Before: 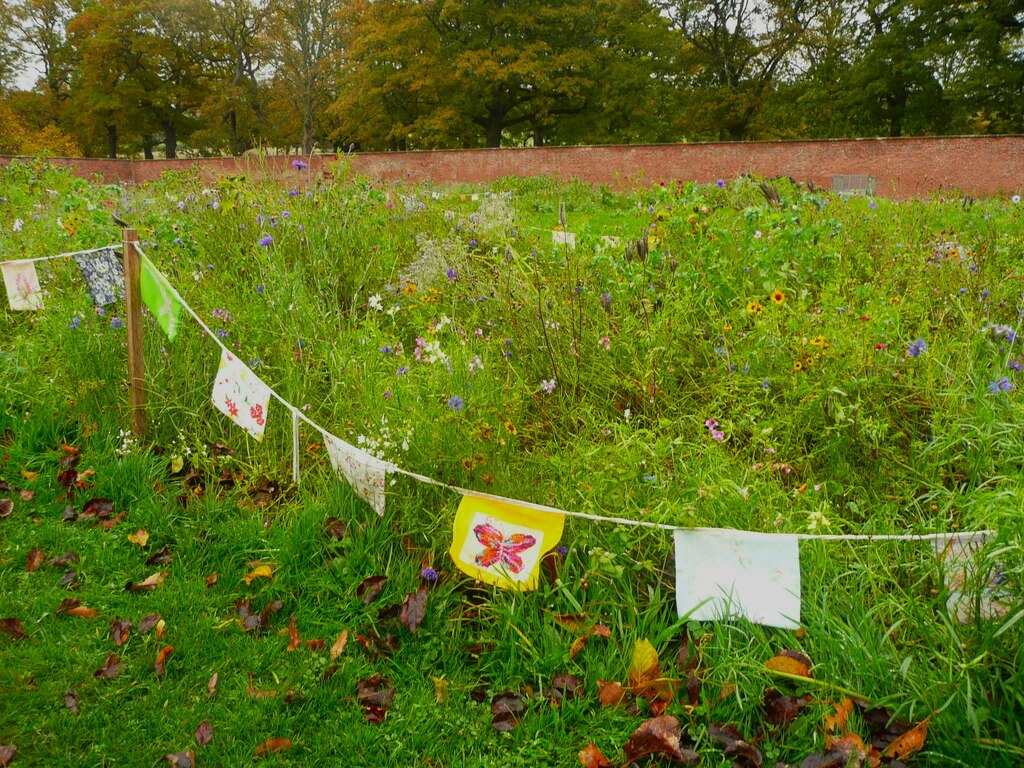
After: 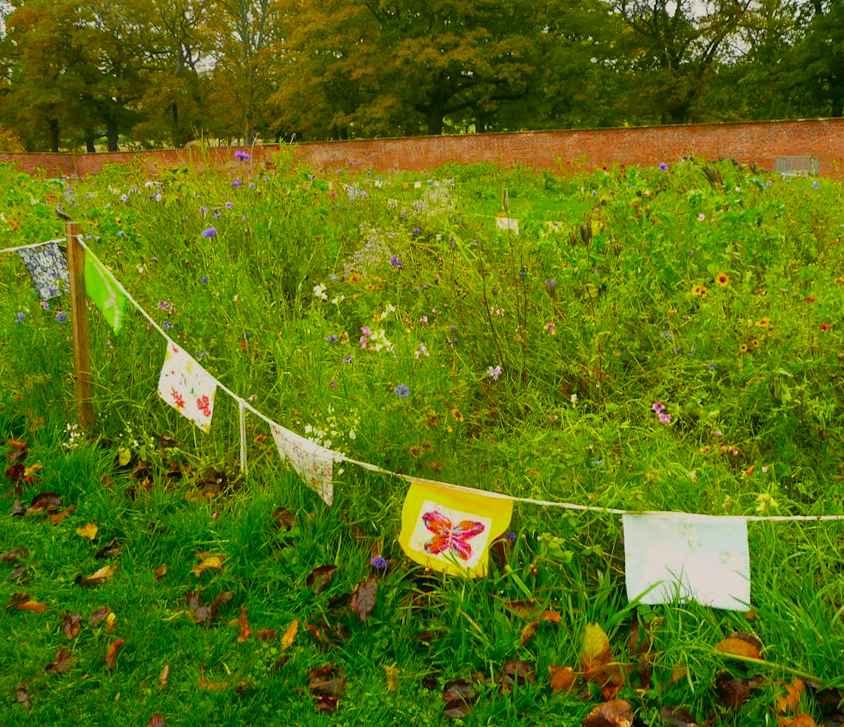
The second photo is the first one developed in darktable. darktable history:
crop and rotate: angle 1°, left 4.281%, top 0.642%, right 11.383%, bottom 2.486%
color correction: highlights a* 4.02, highlights b* 4.98, shadows a* -7.55, shadows b* 4.98
color balance rgb: perceptual saturation grading › global saturation 25%, global vibrance 20%
